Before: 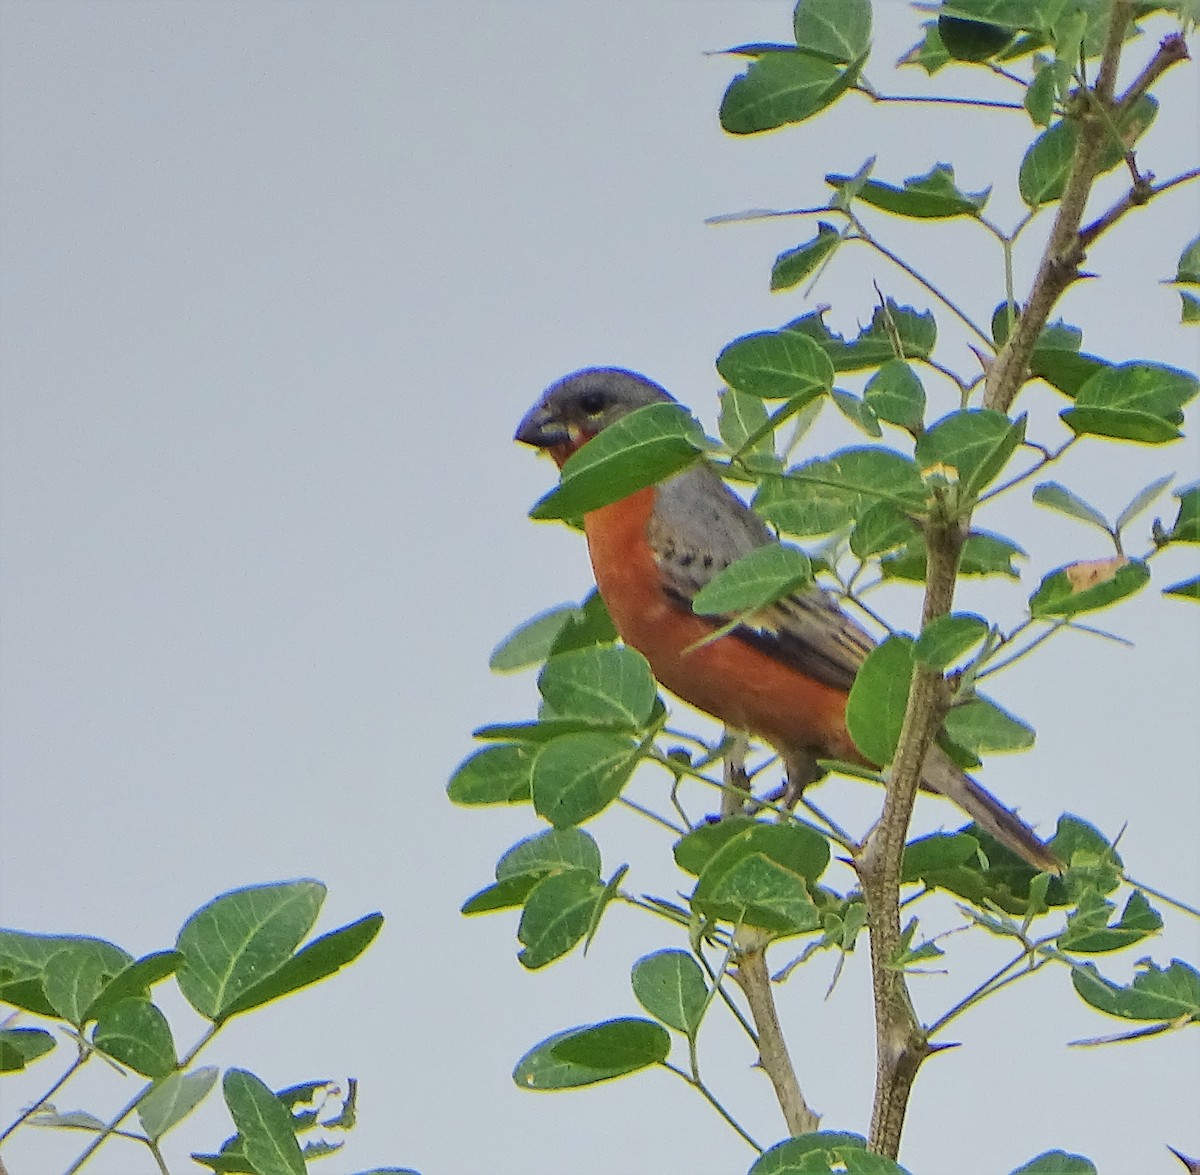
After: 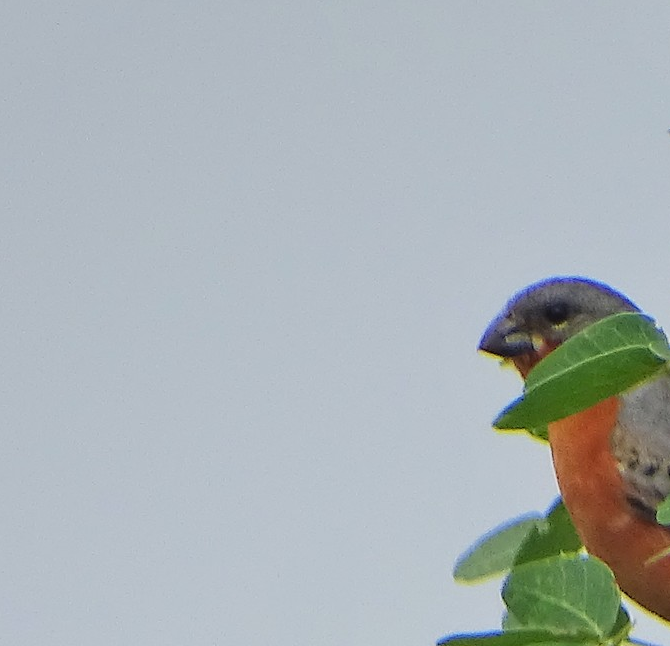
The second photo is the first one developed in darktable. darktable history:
crop and rotate: left 3.026%, top 7.693%, right 41.064%, bottom 37.313%
levels: black 0.075%, white 99.97%
